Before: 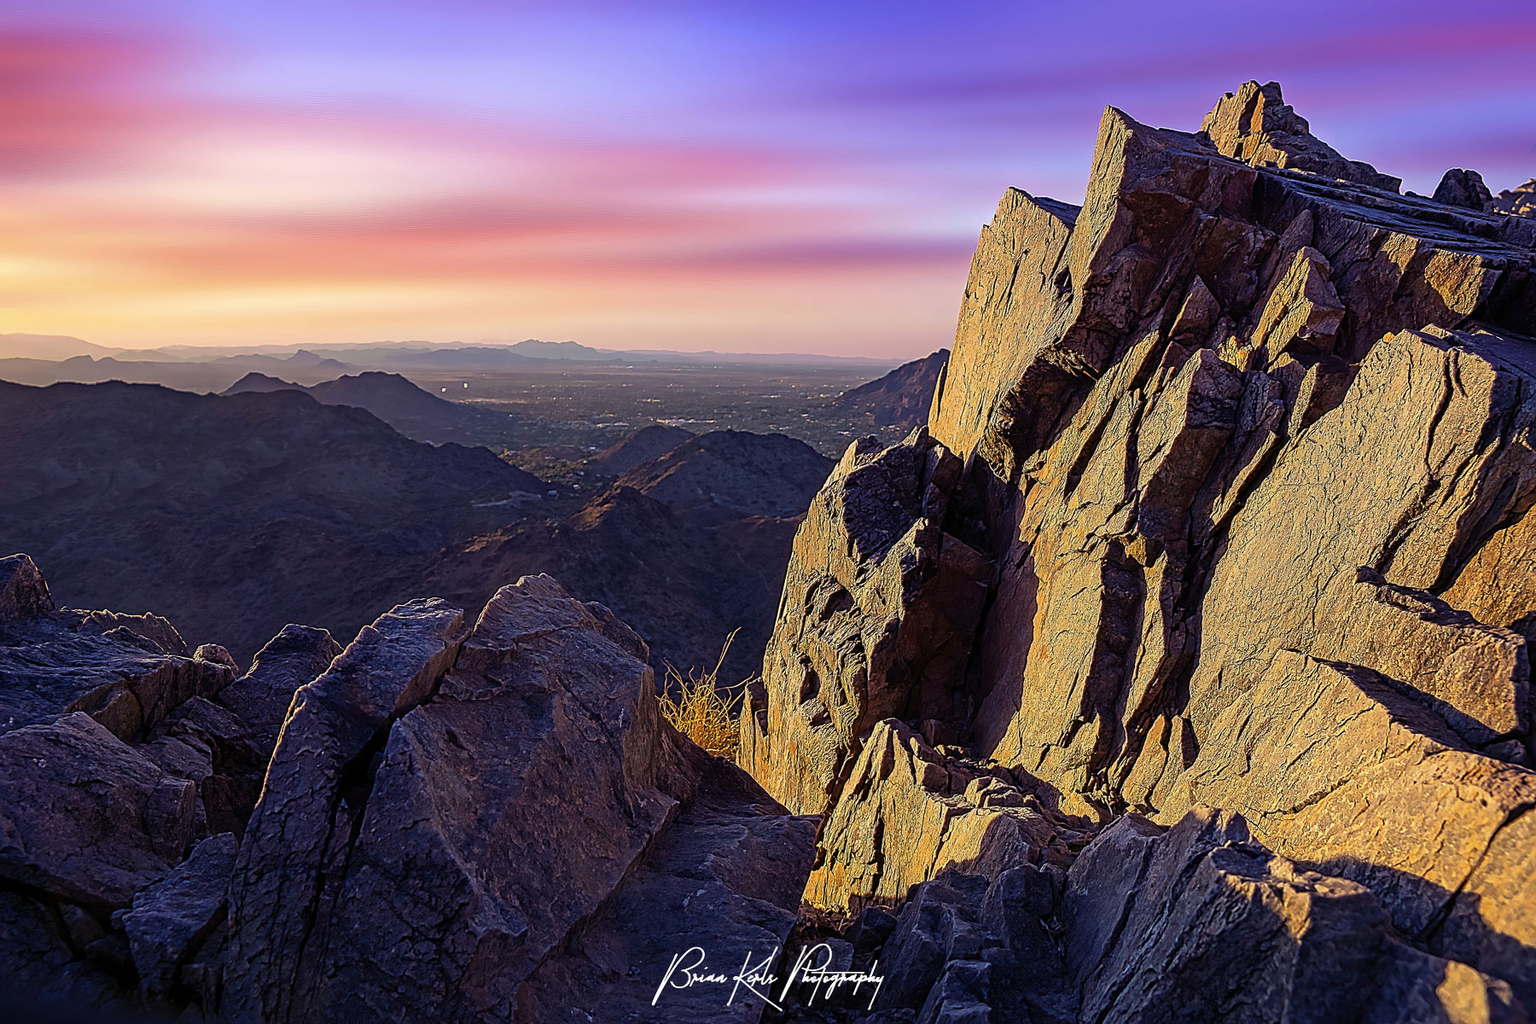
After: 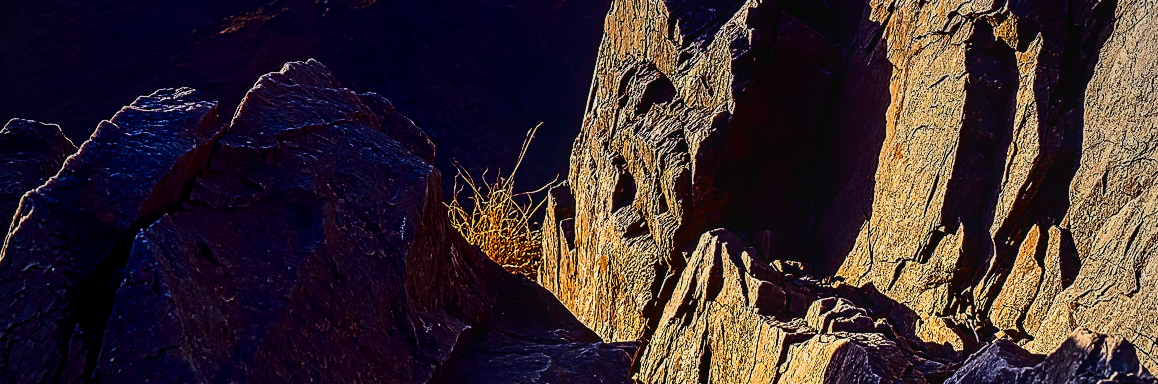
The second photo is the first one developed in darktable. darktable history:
local contrast: on, module defaults
crop: left 18.091%, top 51.13%, right 17.525%, bottom 16.85%
graduated density: hue 238.83°, saturation 50%
vignetting: fall-off radius 60.92%
shadows and highlights: shadows -62.32, white point adjustment -5.22, highlights 61.59
tone equalizer: -8 EV -0.75 EV, -7 EV -0.7 EV, -6 EV -0.6 EV, -5 EV -0.4 EV, -3 EV 0.4 EV, -2 EV 0.6 EV, -1 EV 0.7 EV, +0 EV 0.75 EV, edges refinement/feathering 500, mask exposure compensation -1.57 EV, preserve details no
contrast brightness saturation: contrast 0.13, brightness -0.05, saturation 0.16
sigmoid: contrast 1.22, skew 0.65
